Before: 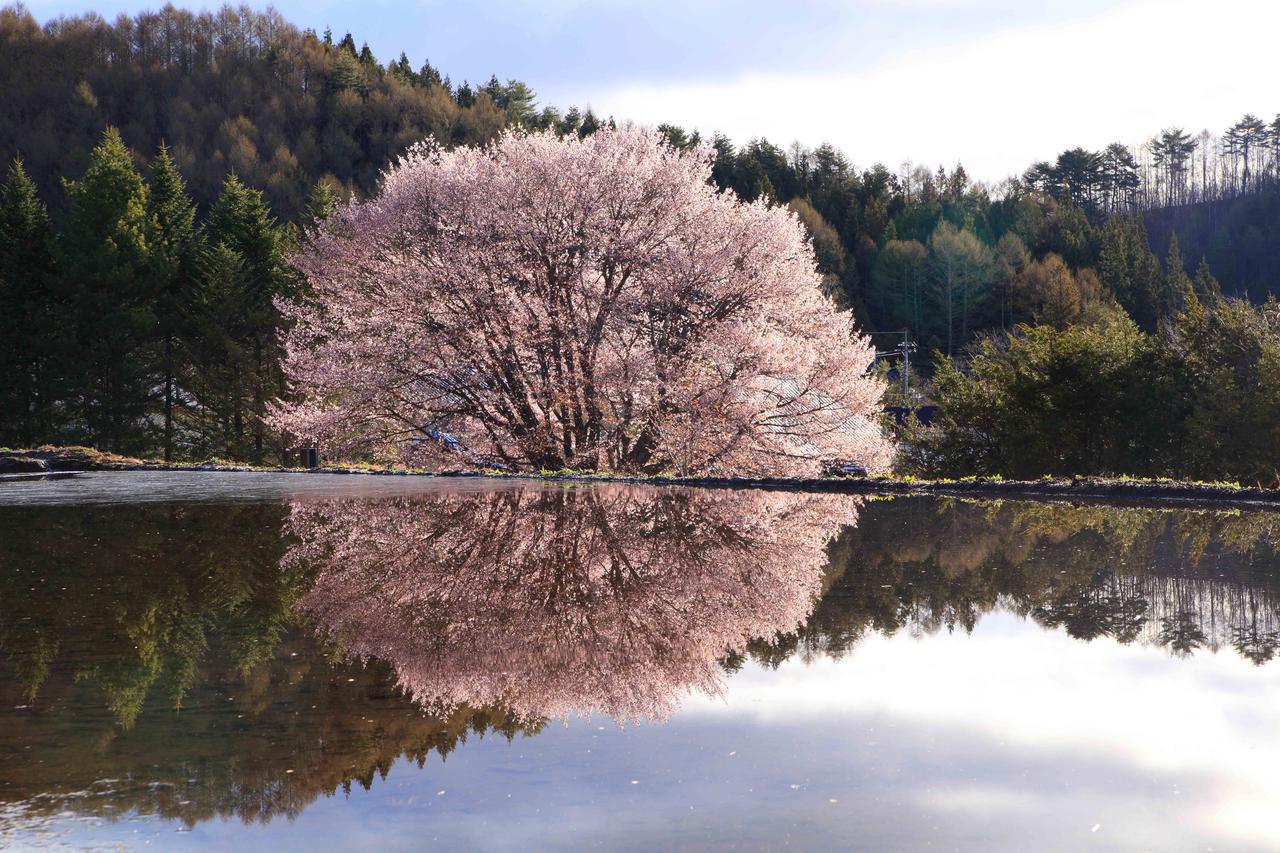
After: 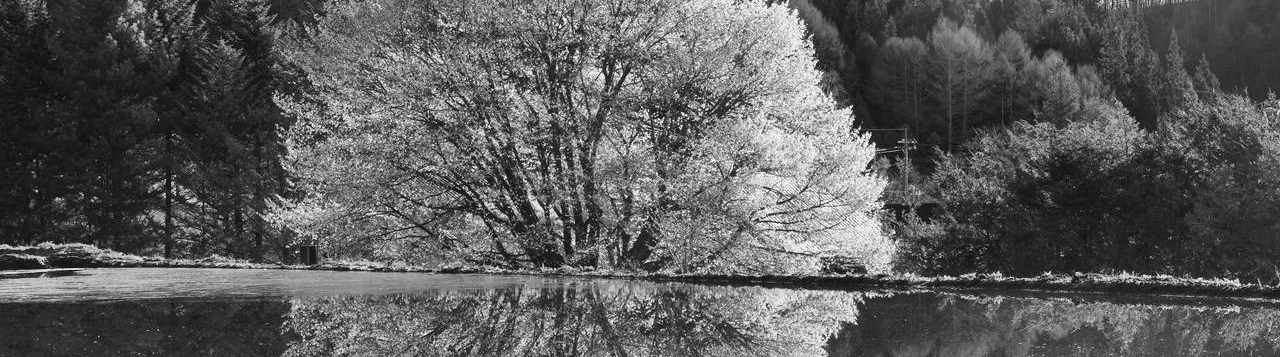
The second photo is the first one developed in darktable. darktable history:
monochrome: on, module defaults
shadows and highlights: white point adjustment 1, soften with gaussian
crop and rotate: top 23.84%, bottom 34.294%
